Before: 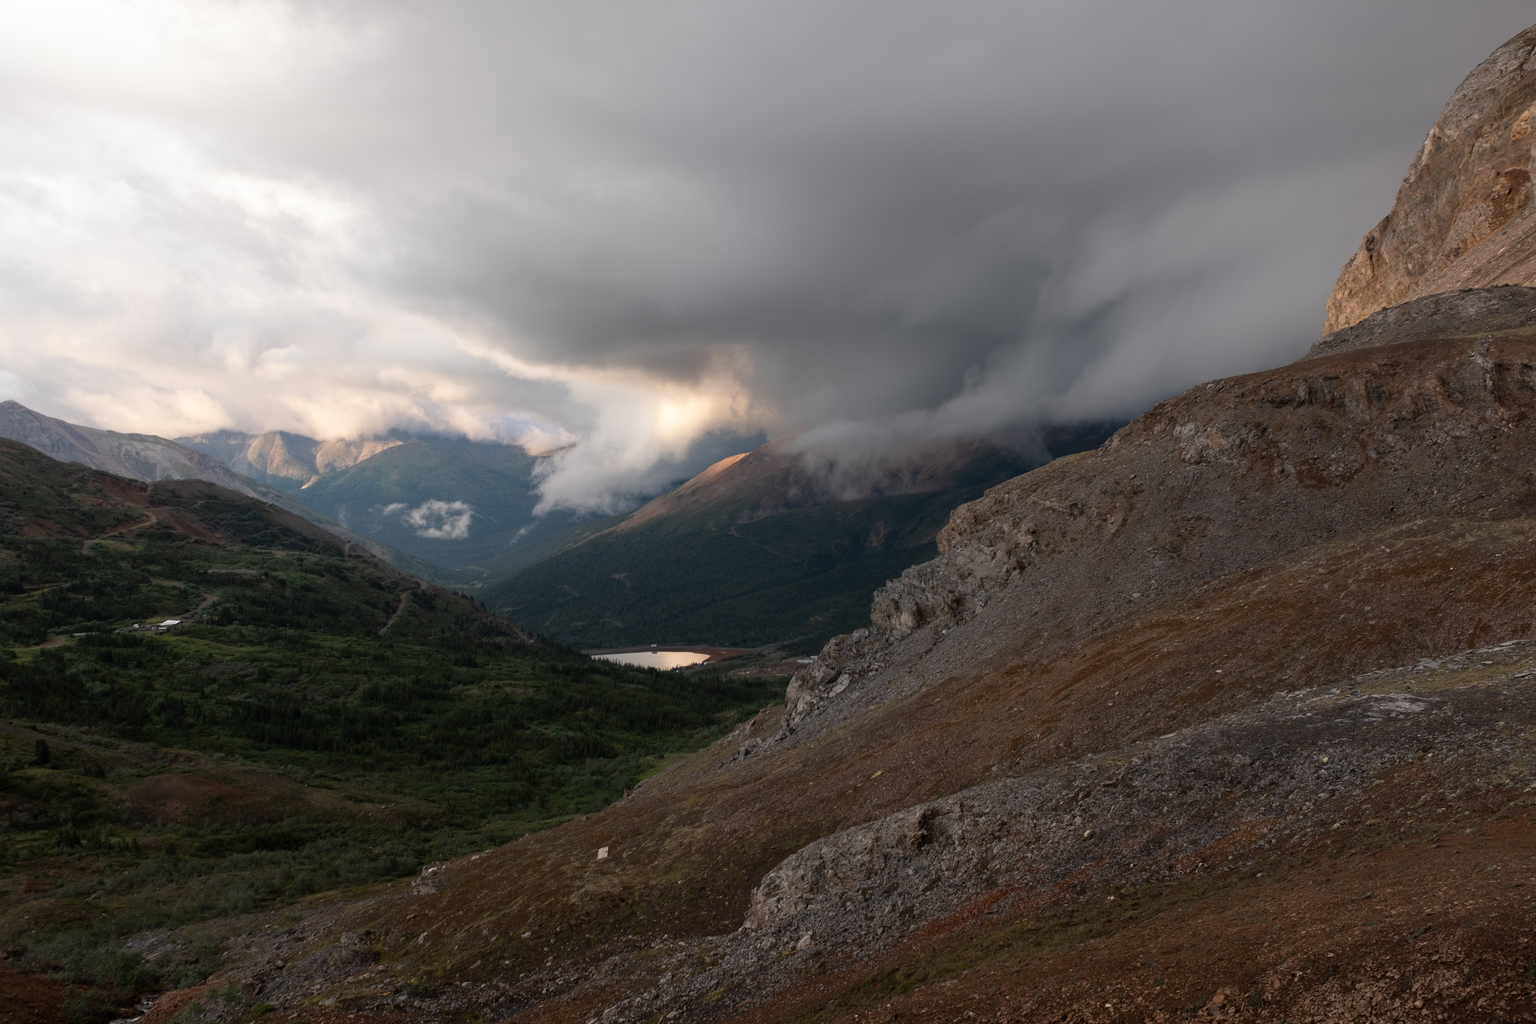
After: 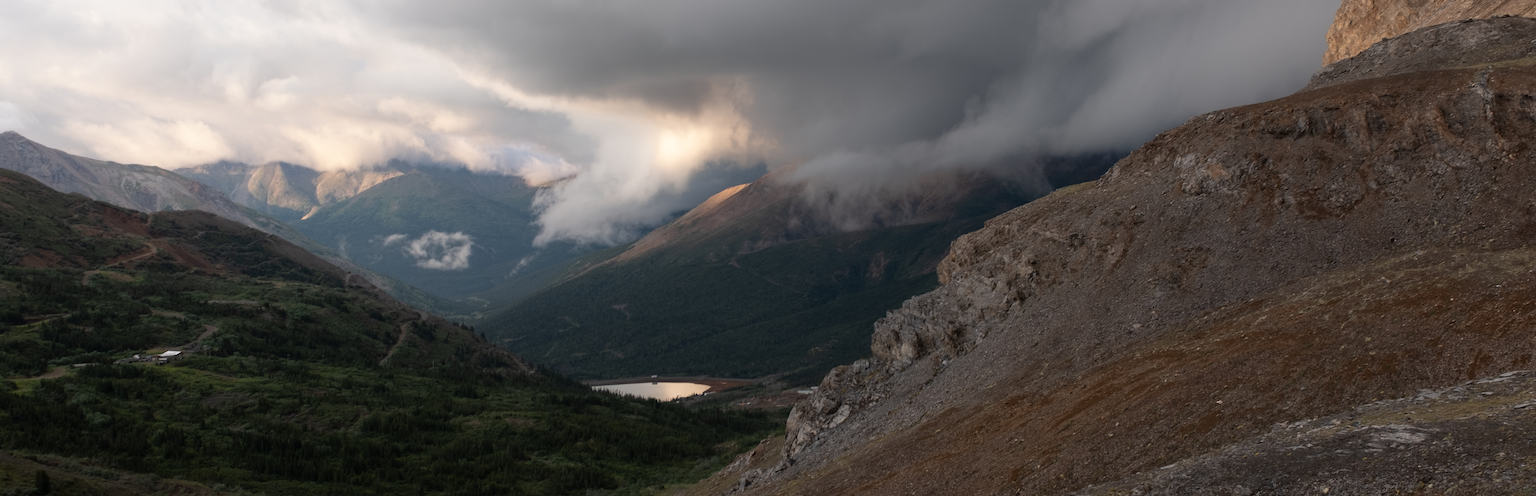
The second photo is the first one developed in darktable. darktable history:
crop and rotate: top 26.335%, bottom 25.18%
